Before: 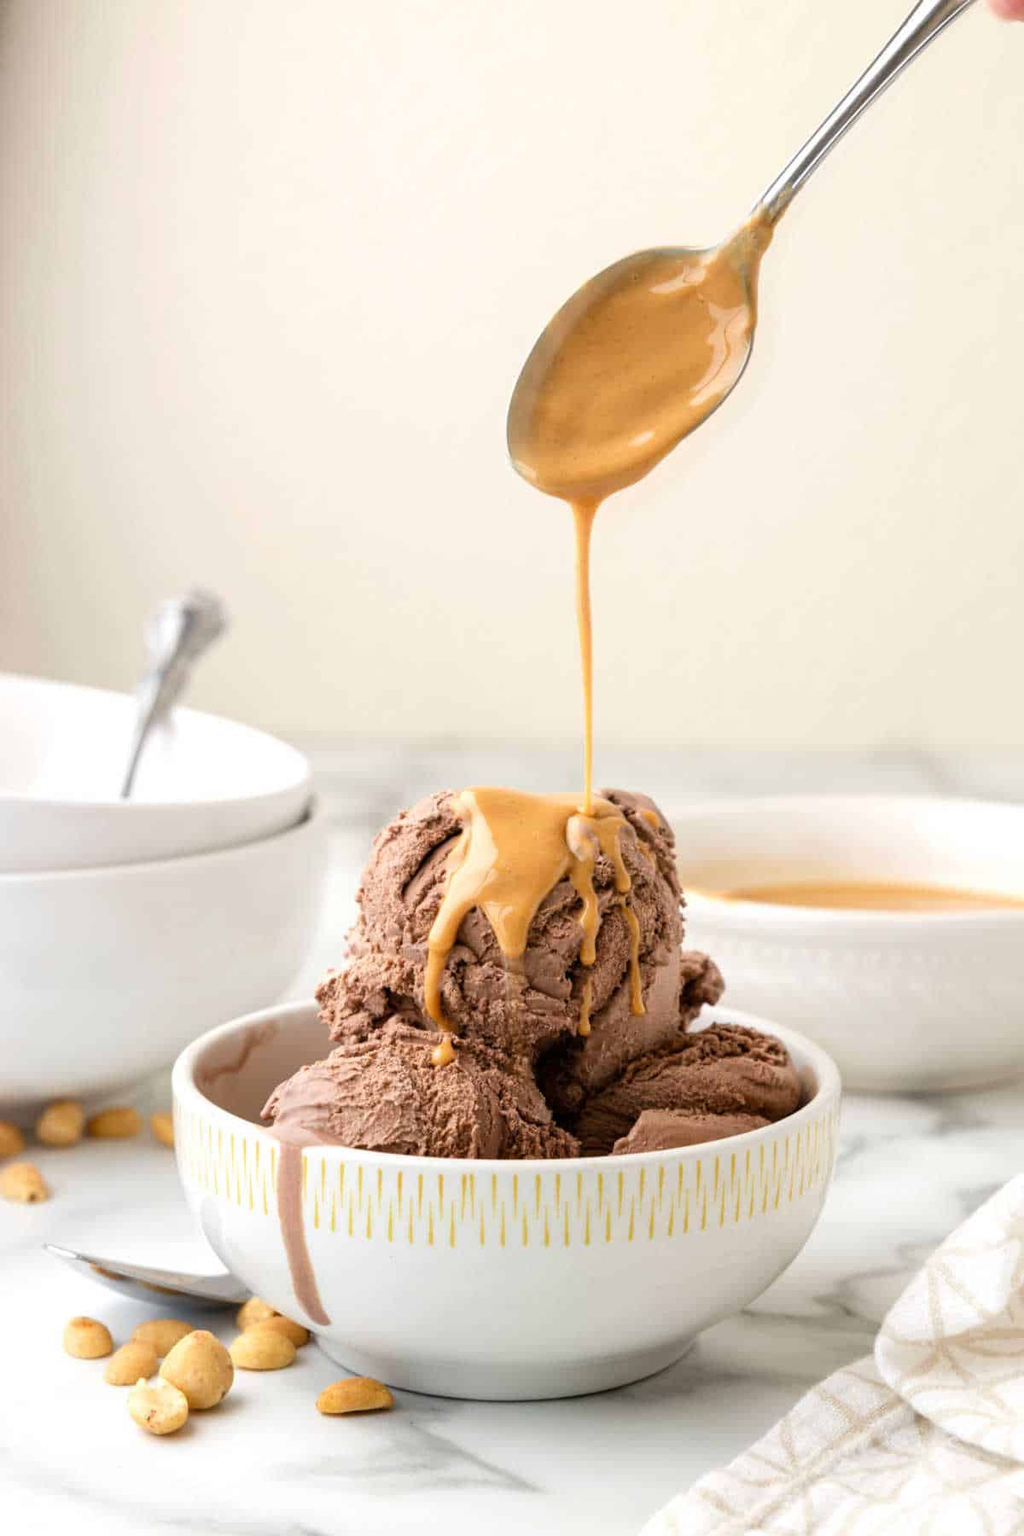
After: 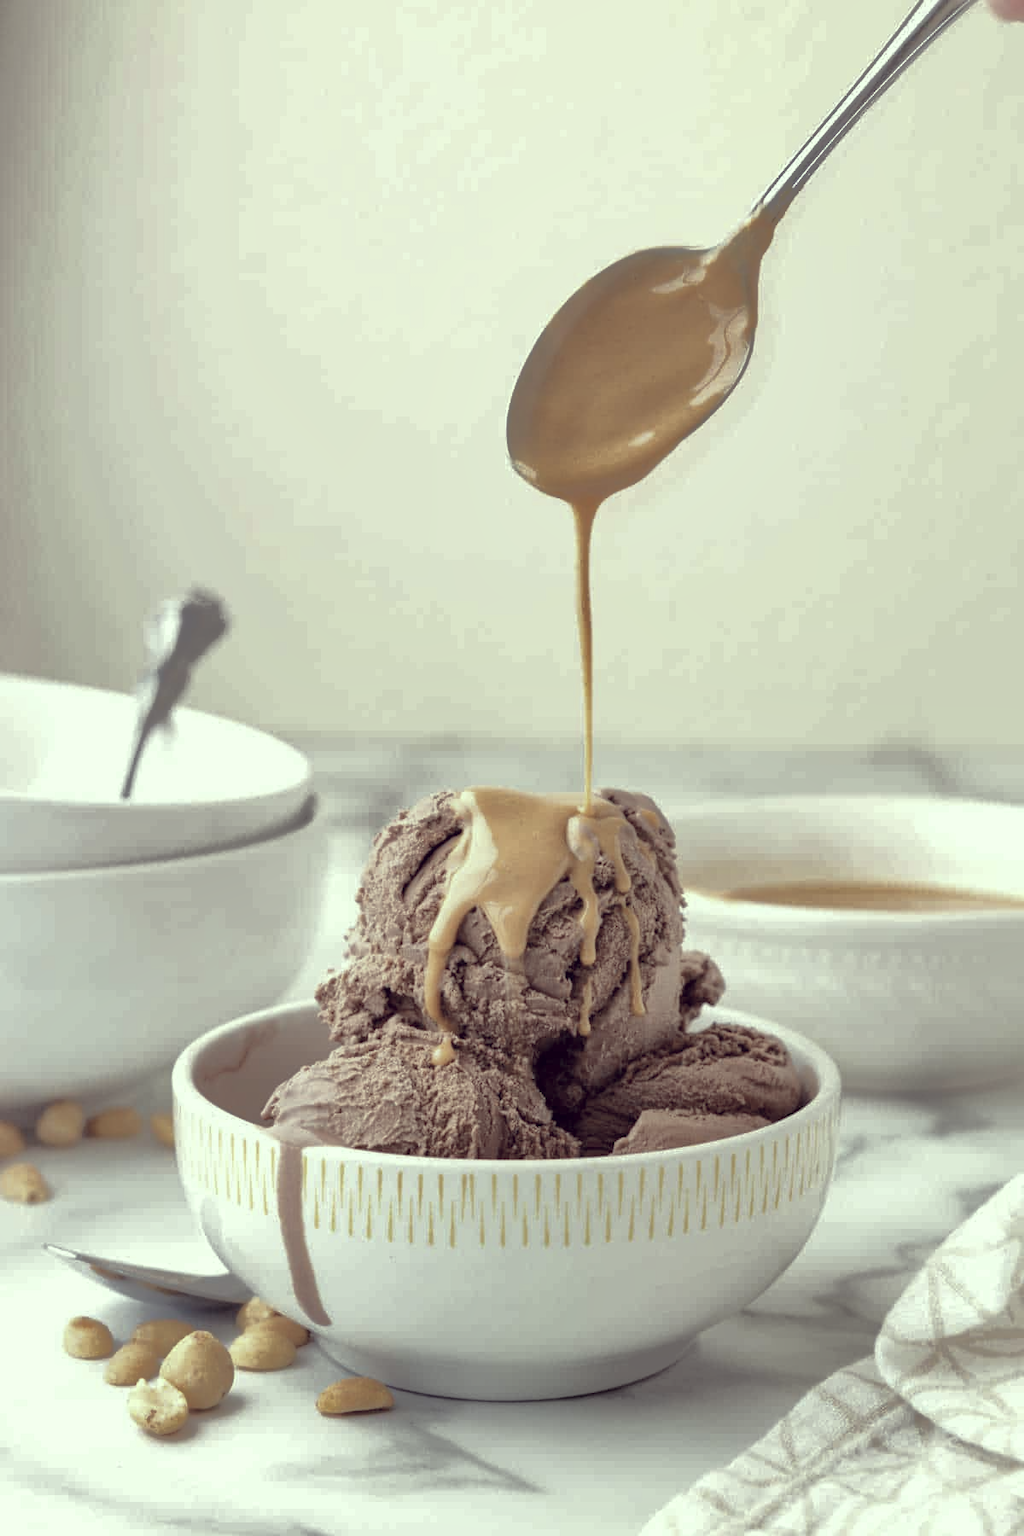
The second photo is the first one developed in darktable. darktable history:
shadows and highlights: shadows 39.49, highlights -60.07
color correction: highlights a* -20.52, highlights b* 19.95, shadows a* 19.74, shadows b* -21.11, saturation 0.431
